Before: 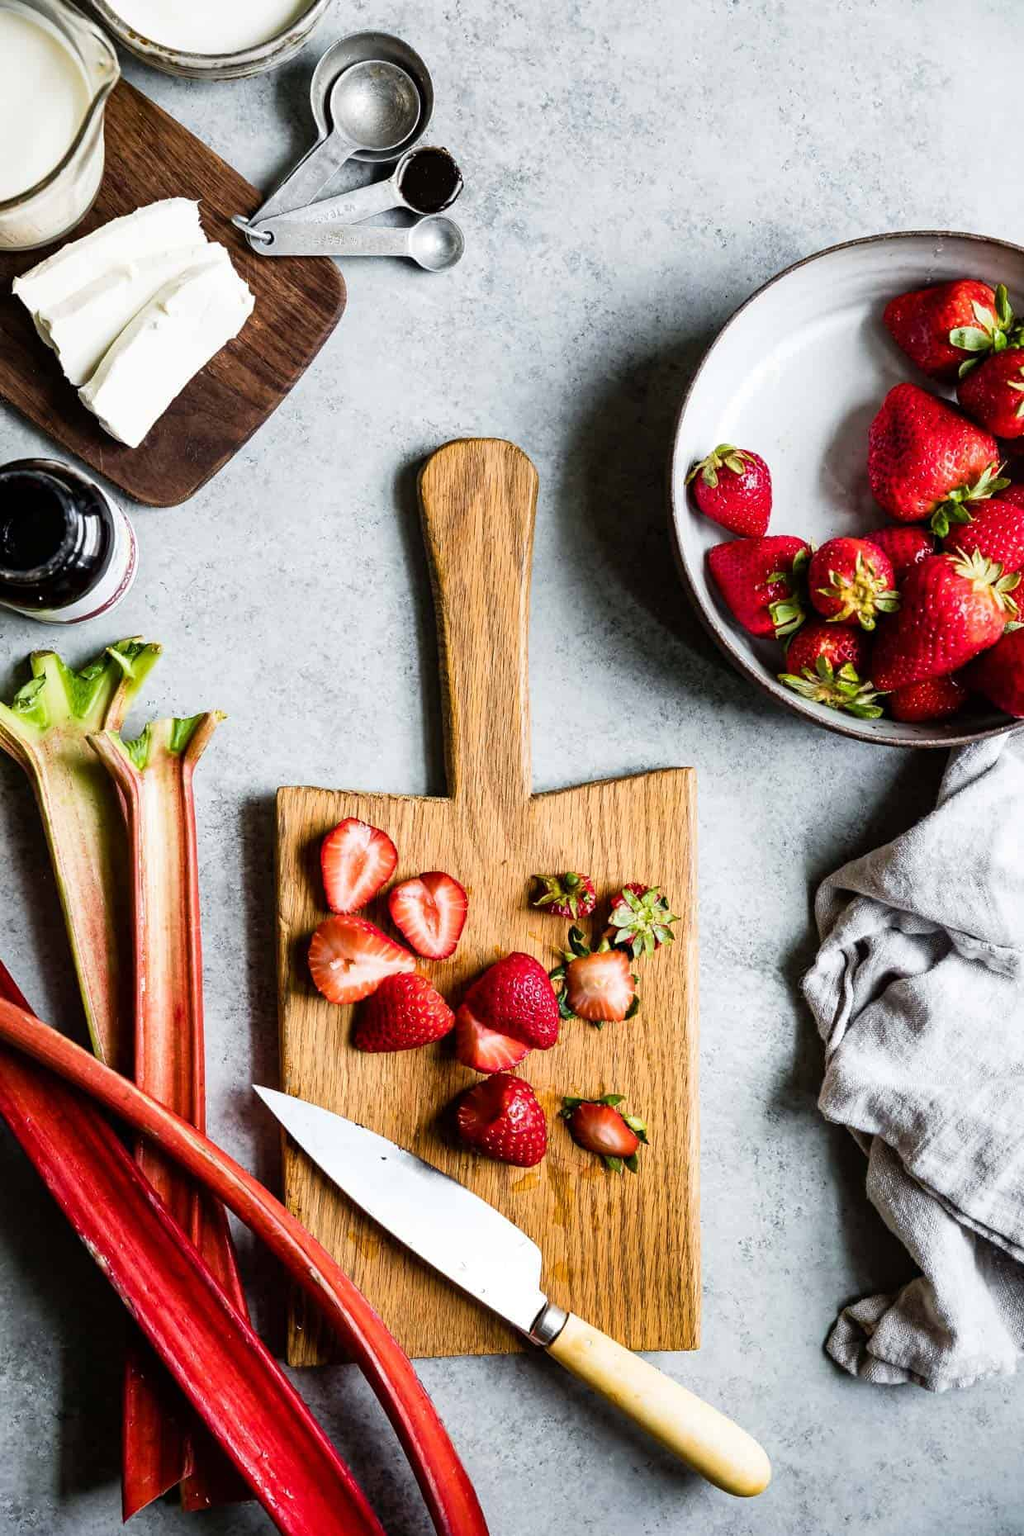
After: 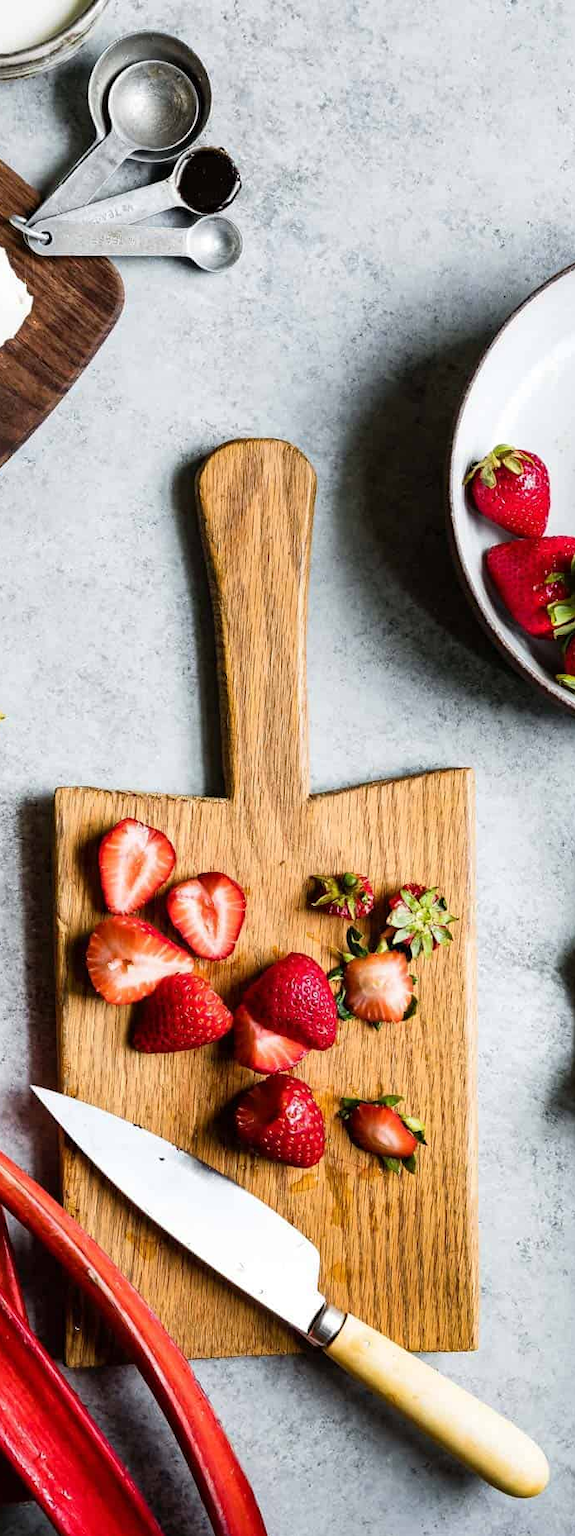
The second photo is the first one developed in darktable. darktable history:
crop: left 21.736%, right 22.03%, bottom 0.015%
